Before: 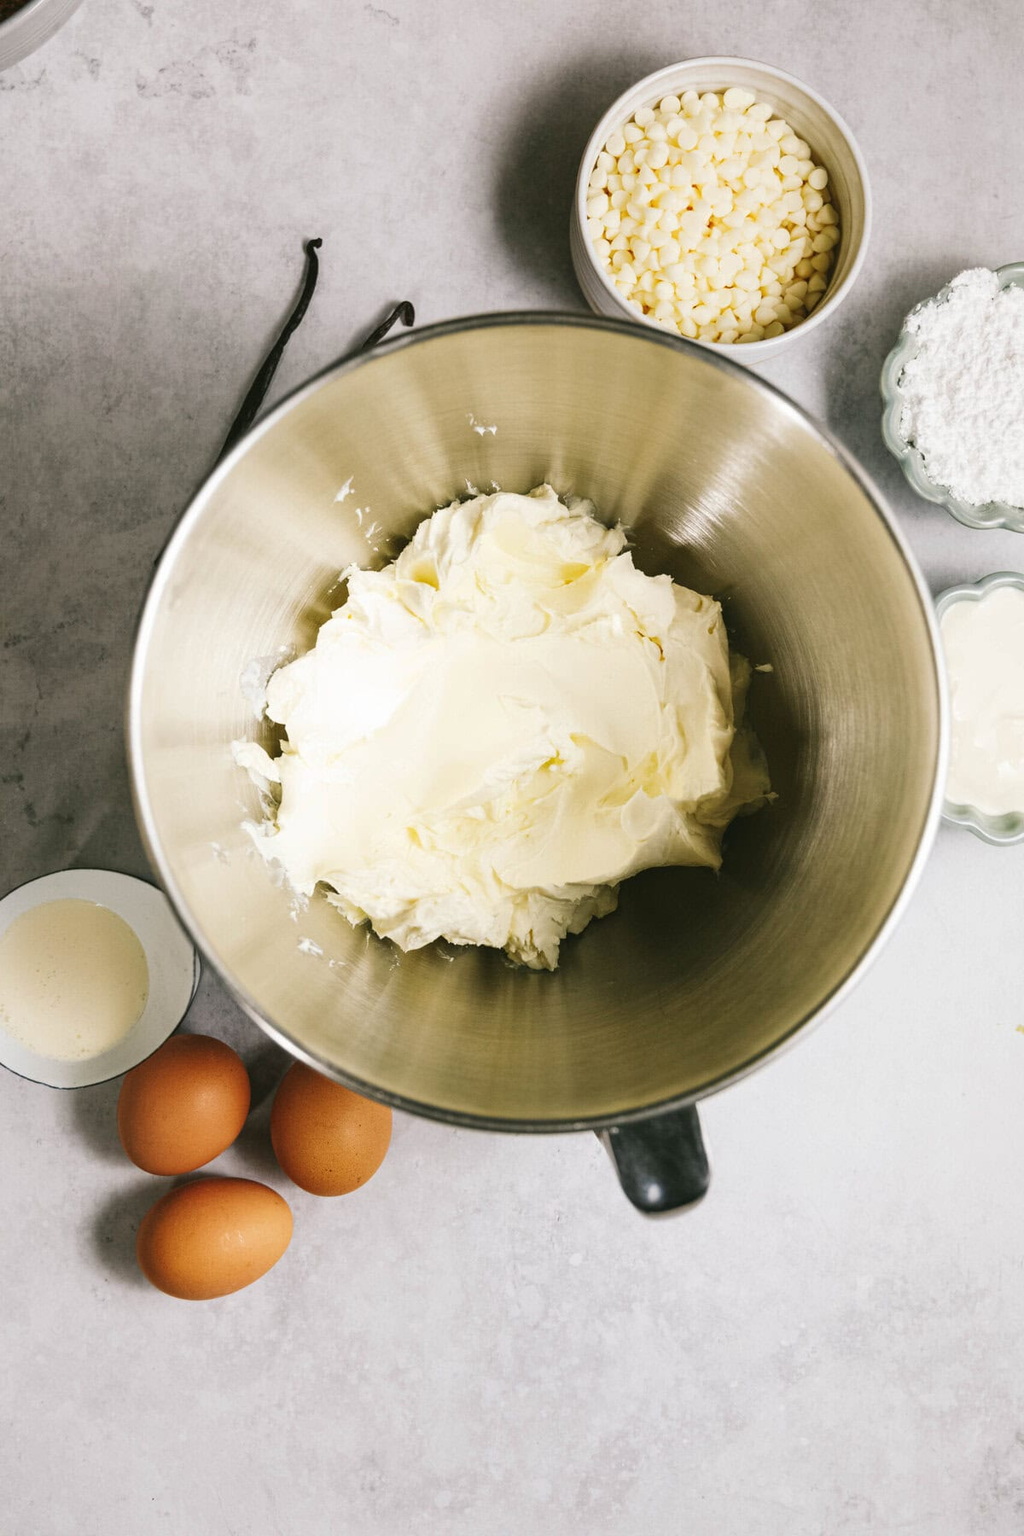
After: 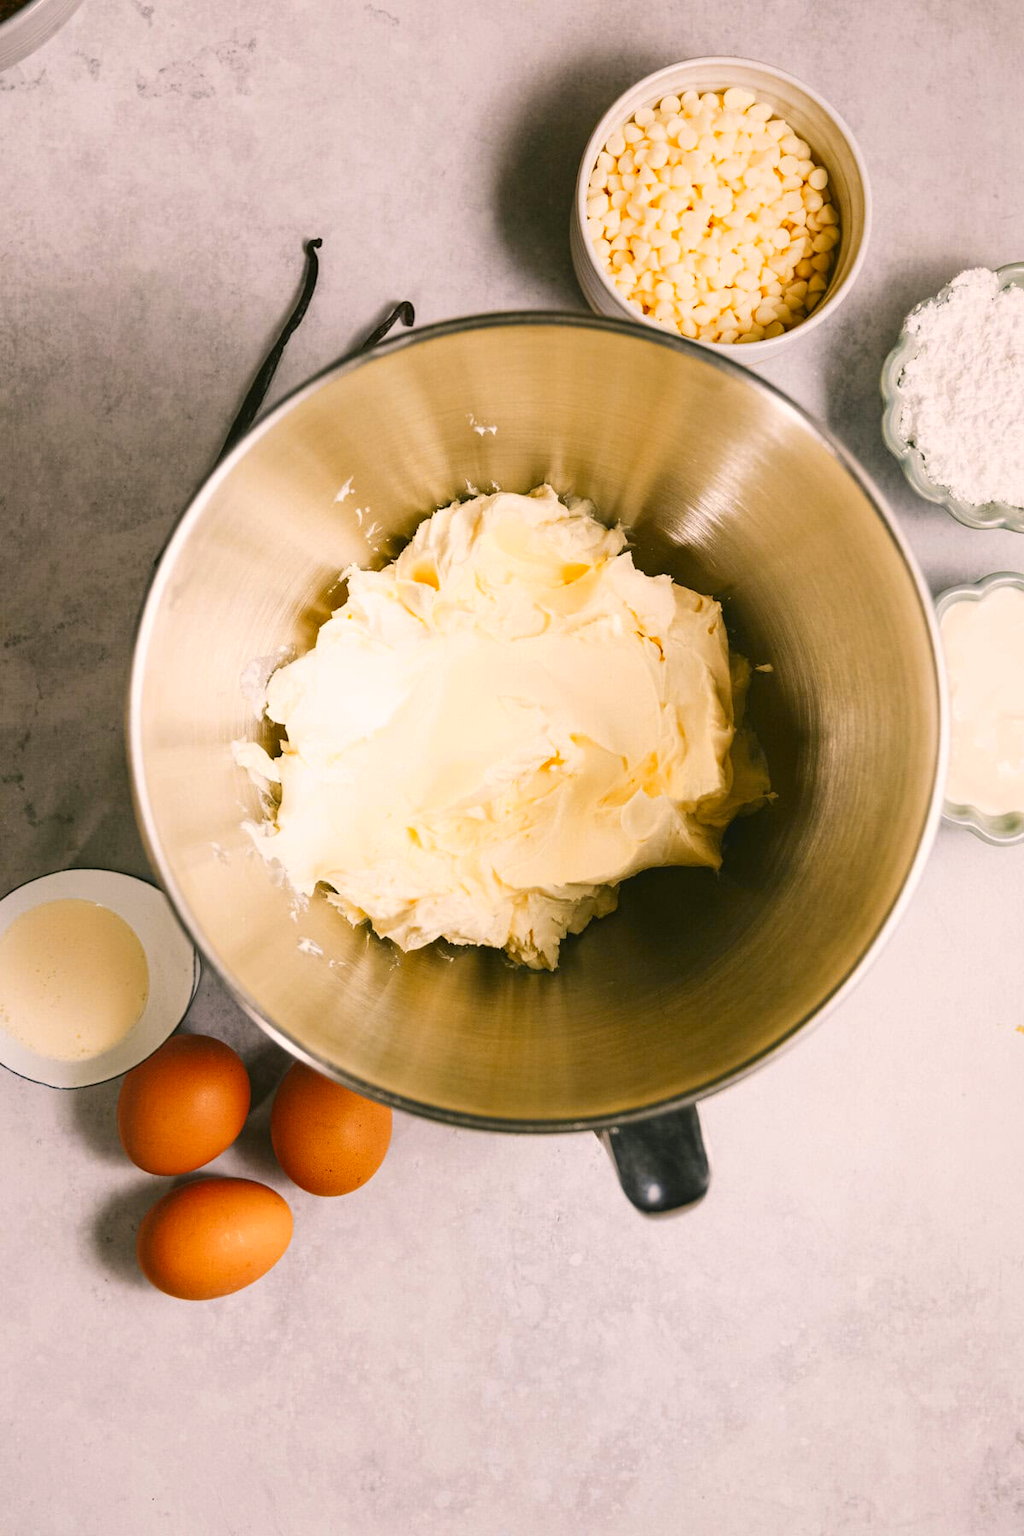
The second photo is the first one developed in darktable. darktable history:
color zones: curves: ch0 [(0, 0.499) (0.143, 0.5) (0.286, 0.5) (0.429, 0.476) (0.571, 0.284) (0.714, 0.243) (0.857, 0.449) (1, 0.499)]; ch1 [(0, 0.532) (0.143, 0.645) (0.286, 0.696) (0.429, 0.211) (0.571, 0.504) (0.714, 0.493) (0.857, 0.495) (1, 0.532)]; ch2 [(0, 0.5) (0.143, 0.5) (0.286, 0.427) (0.429, 0.324) (0.571, 0.5) (0.714, 0.5) (0.857, 0.5) (1, 0.5)]
color correction: highlights a* 5.95, highlights b* 4.78
